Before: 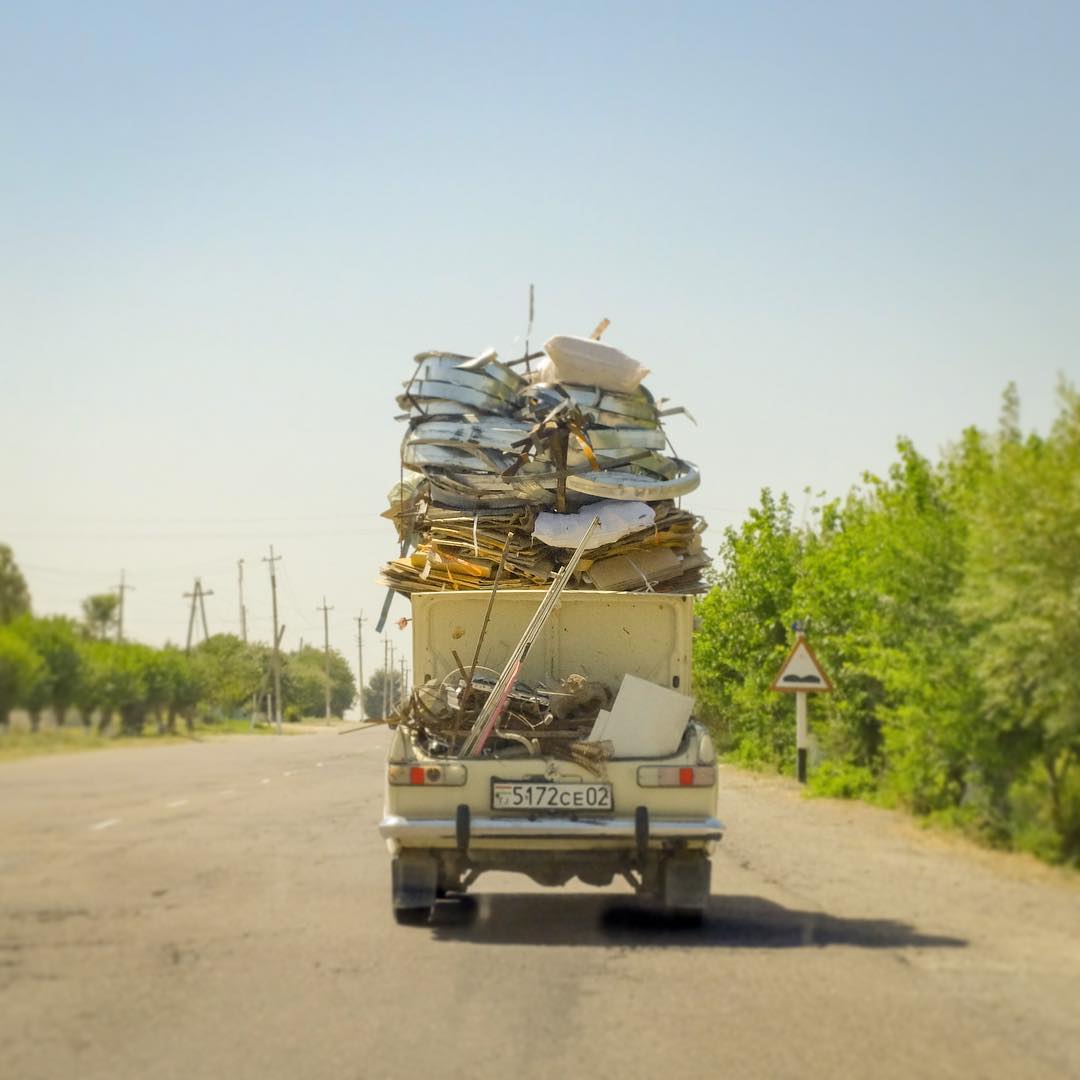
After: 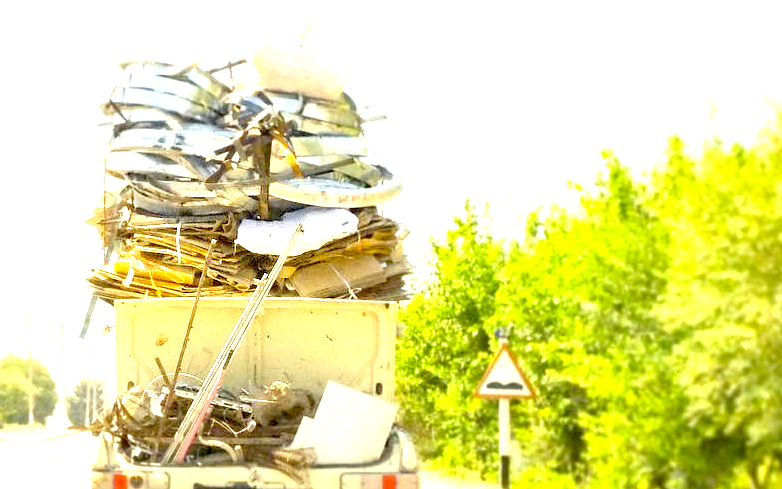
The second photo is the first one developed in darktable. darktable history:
exposure: black level correction 0.014, exposure 1.783 EV, compensate exposure bias true, compensate highlight preservation false
crop and rotate: left 27.592%, top 27.204%, bottom 27.5%
